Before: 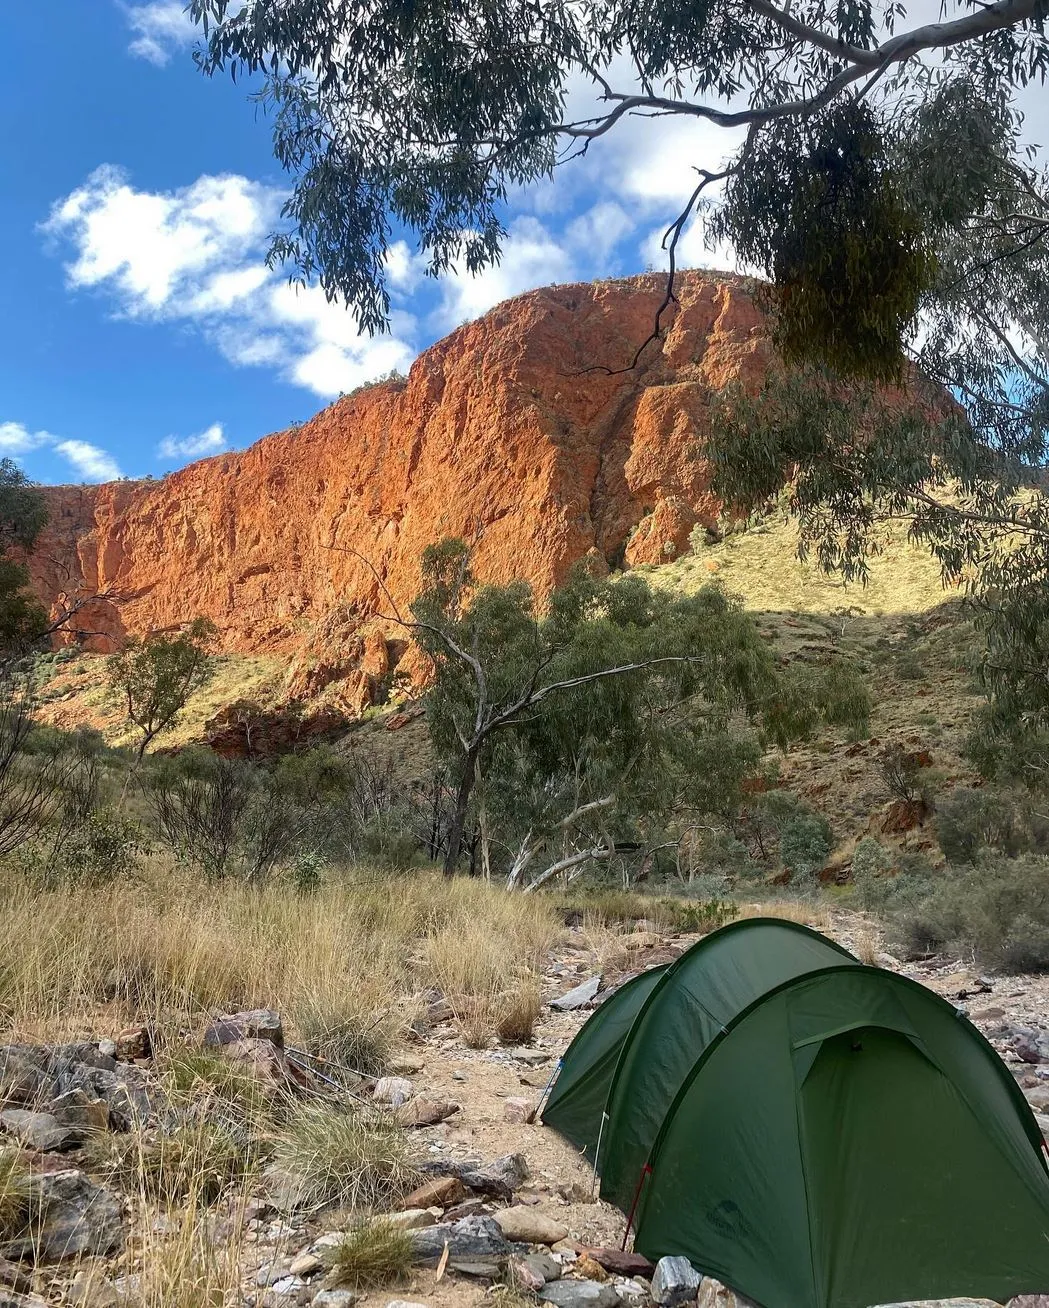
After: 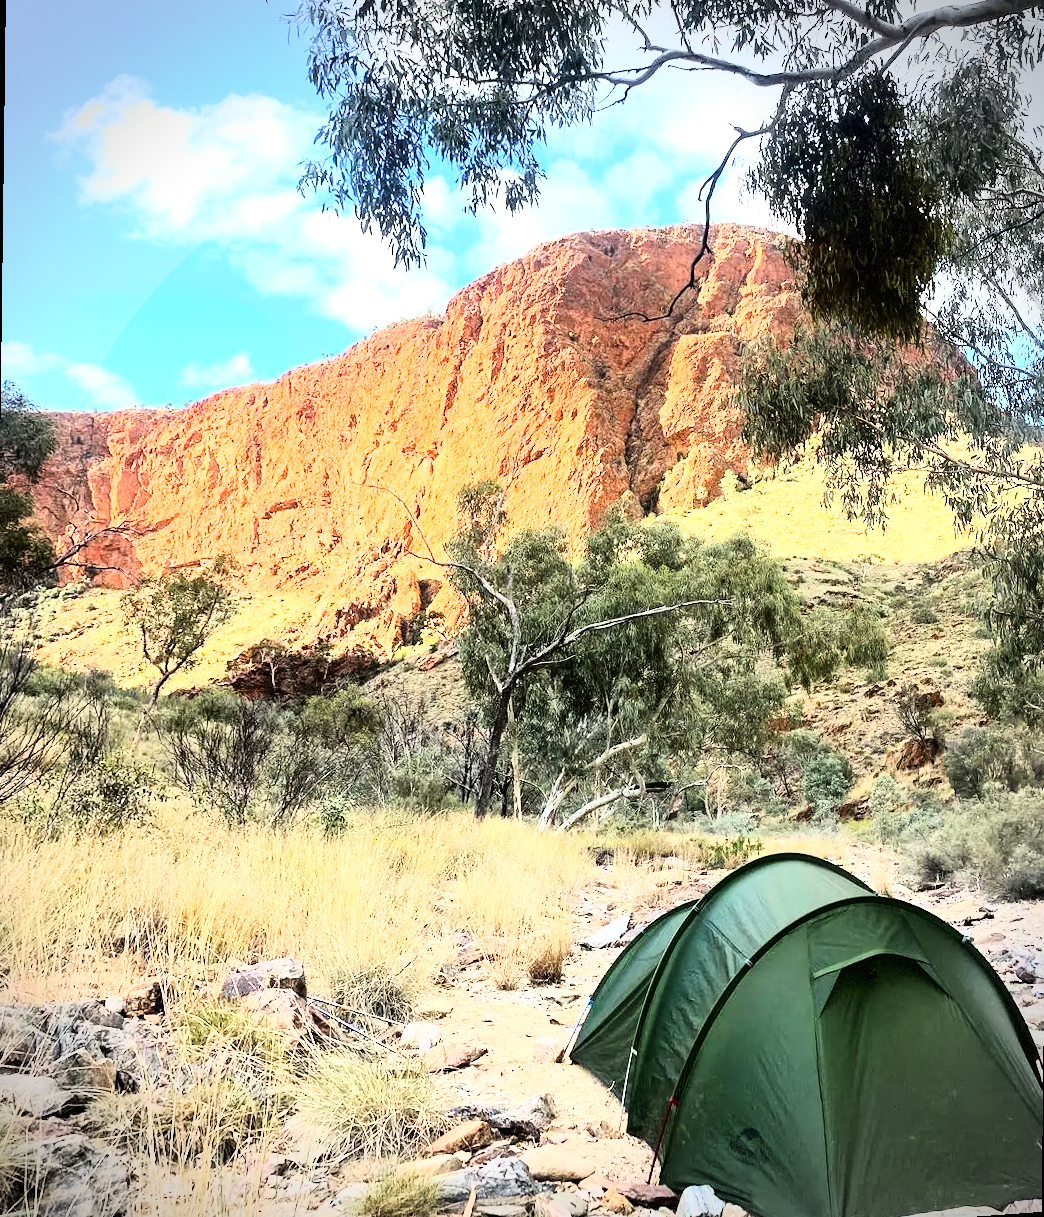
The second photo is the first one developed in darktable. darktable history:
exposure: black level correction 0, exposure 0.7 EV, compensate exposure bias true, compensate highlight preservation false
rgb curve: curves: ch0 [(0, 0) (0.21, 0.15) (0.24, 0.21) (0.5, 0.75) (0.75, 0.96) (0.89, 0.99) (1, 1)]; ch1 [(0, 0.02) (0.21, 0.13) (0.25, 0.2) (0.5, 0.67) (0.75, 0.9) (0.89, 0.97) (1, 1)]; ch2 [(0, 0.02) (0.21, 0.13) (0.25, 0.2) (0.5, 0.67) (0.75, 0.9) (0.89, 0.97) (1, 1)], compensate middle gray true
rotate and perspective: rotation 0.679°, lens shift (horizontal) 0.136, crop left 0.009, crop right 0.991, crop top 0.078, crop bottom 0.95
vignetting: dithering 8-bit output, unbound false
